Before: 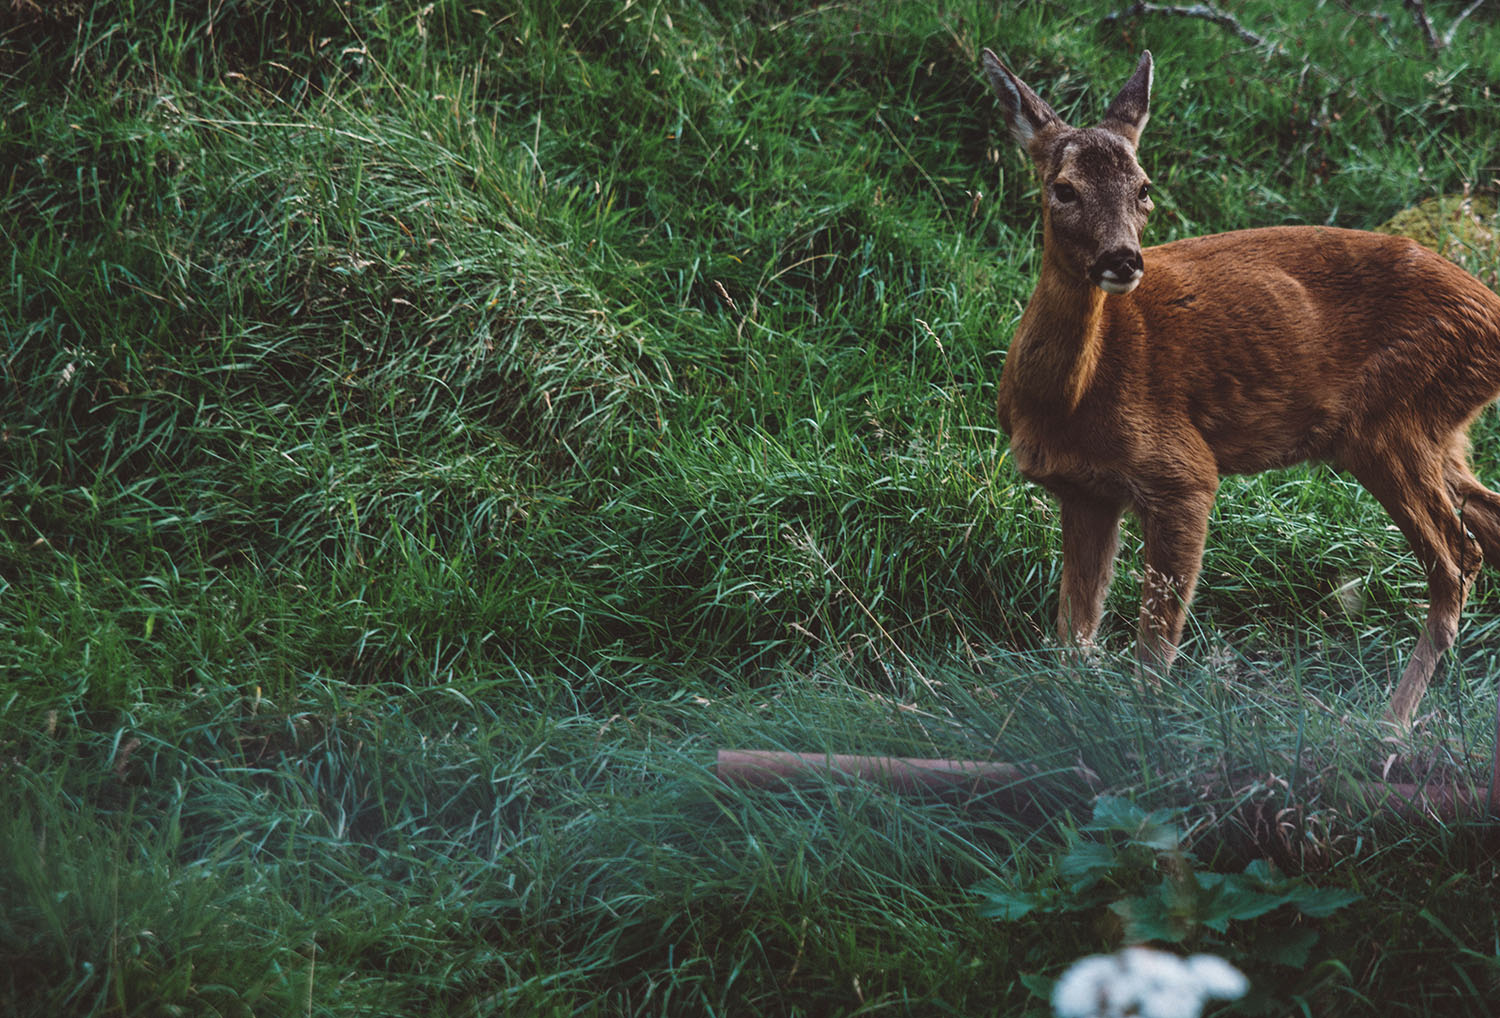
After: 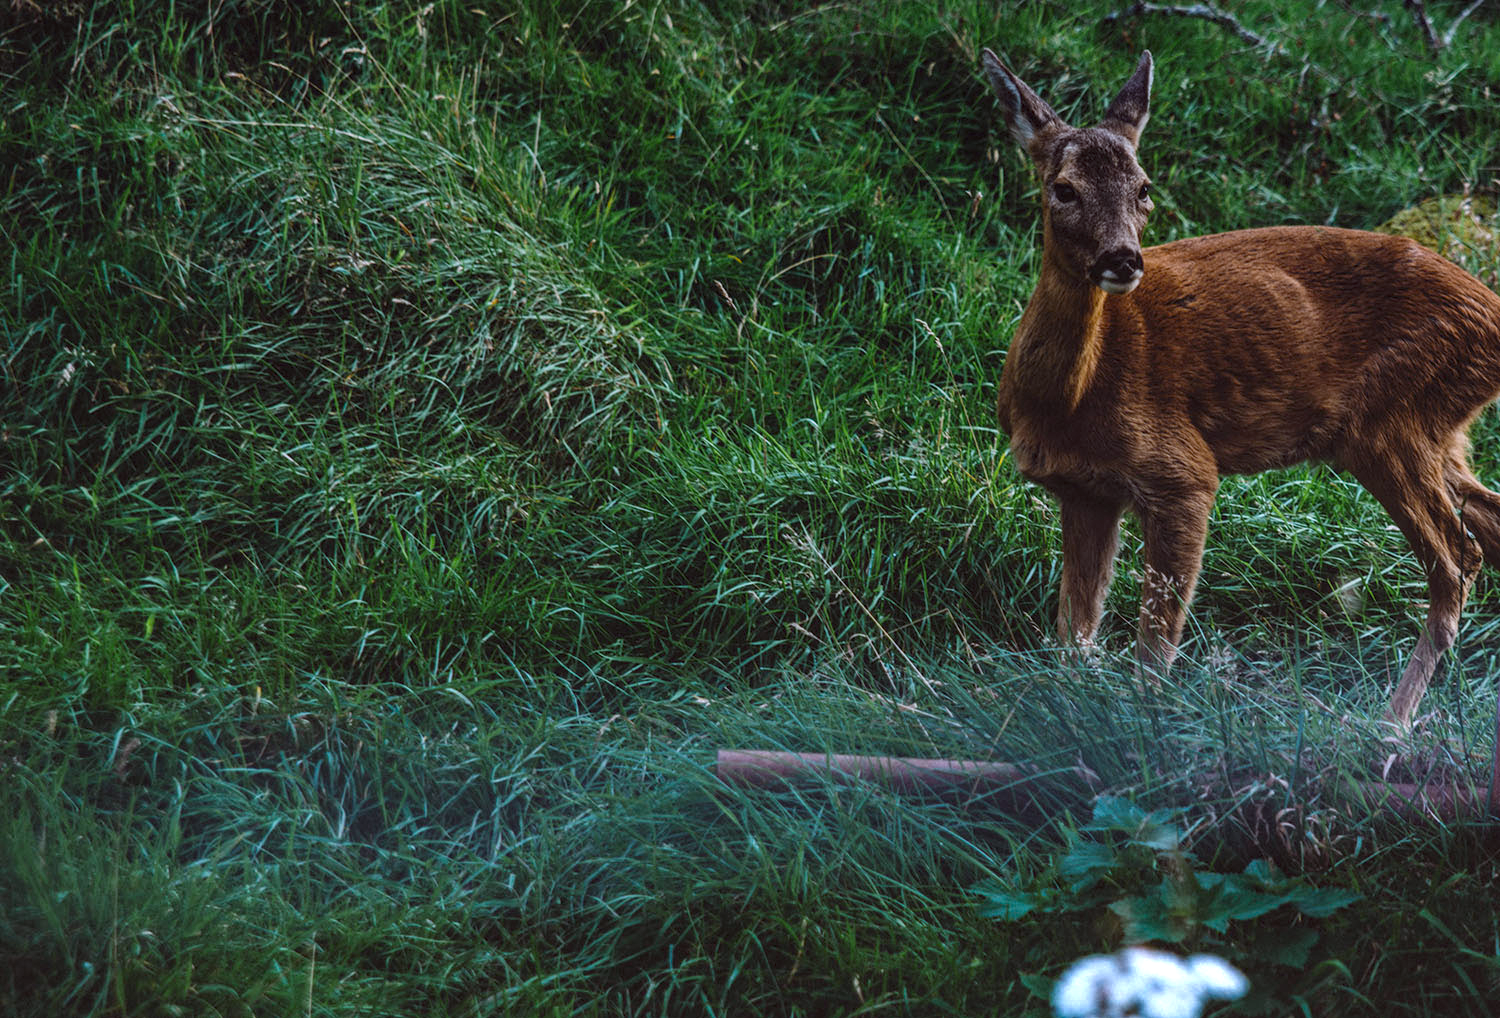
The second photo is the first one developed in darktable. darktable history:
haze removal: compatibility mode true, adaptive false
graduated density: rotation -0.352°, offset 57.64
color balance rgb: linear chroma grading › global chroma 10%, perceptual saturation grading › global saturation 5%, perceptual brilliance grading › global brilliance 4%, global vibrance 7%, saturation formula JzAzBz (2021)
white balance: red 0.954, blue 1.079
local contrast: on, module defaults
